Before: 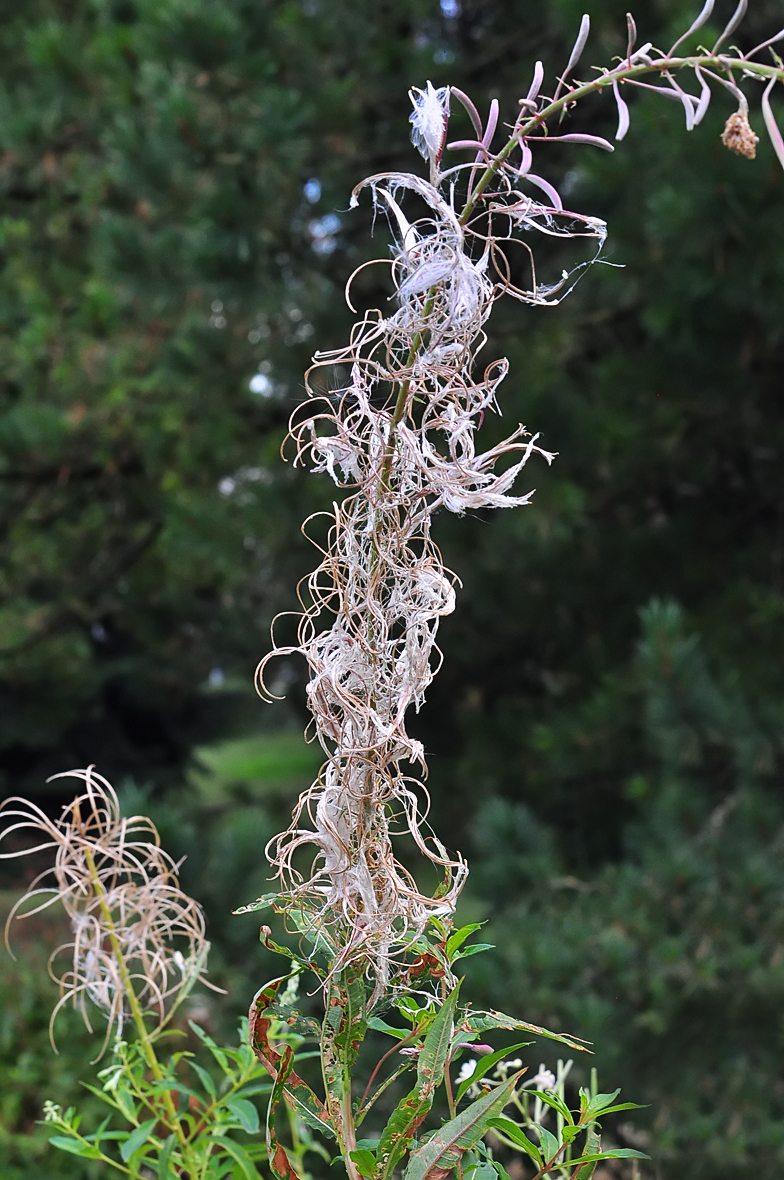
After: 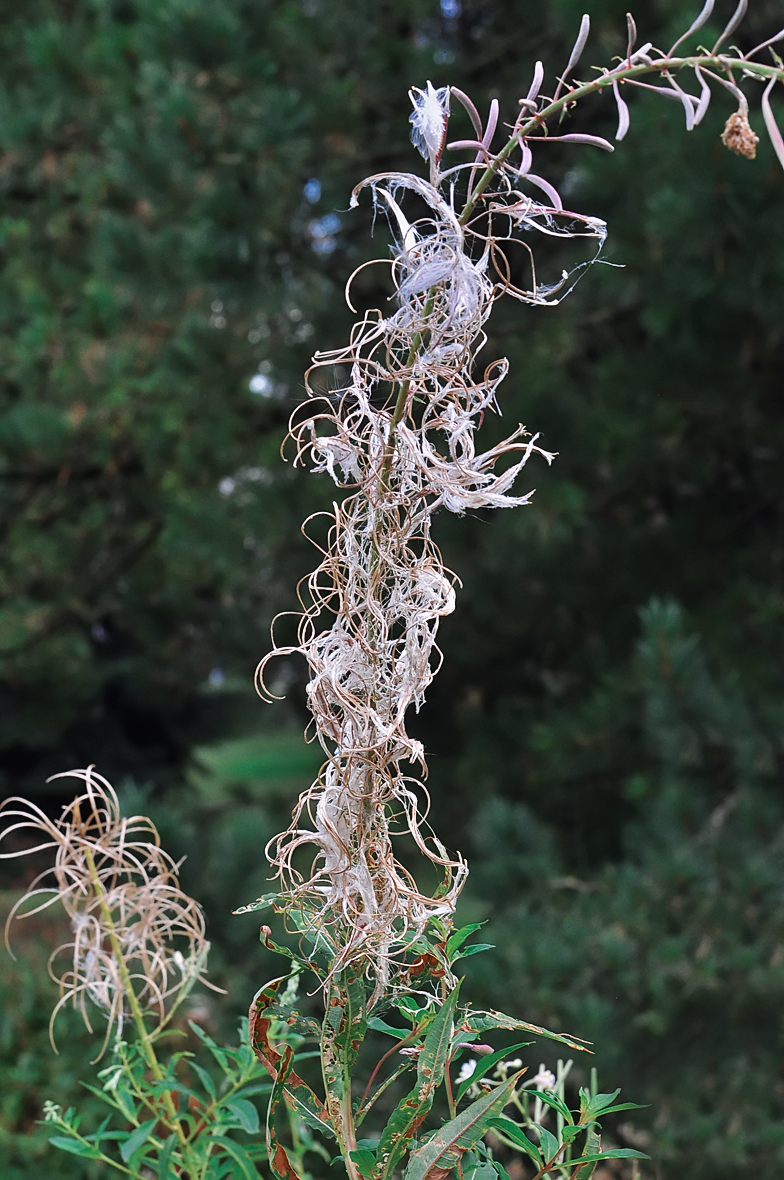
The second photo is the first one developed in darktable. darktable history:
velvia: on, module defaults
color zones: curves: ch0 [(0, 0.5) (0.125, 0.4) (0.25, 0.5) (0.375, 0.4) (0.5, 0.4) (0.625, 0.35) (0.75, 0.35) (0.875, 0.5)]; ch1 [(0, 0.35) (0.125, 0.45) (0.25, 0.35) (0.375, 0.35) (0.5, 0.35) (0.625, 0.35) (0.75, 0.45) (0.875, 0.35)]; ch2 [(0, 0.6) (0.125, 0.5) (0.25, 0.5) (0.375, 0.6) (0.5, 0.6) (0.625, 0.5) (0.75, 0.5) (0.875, 0.5)]
